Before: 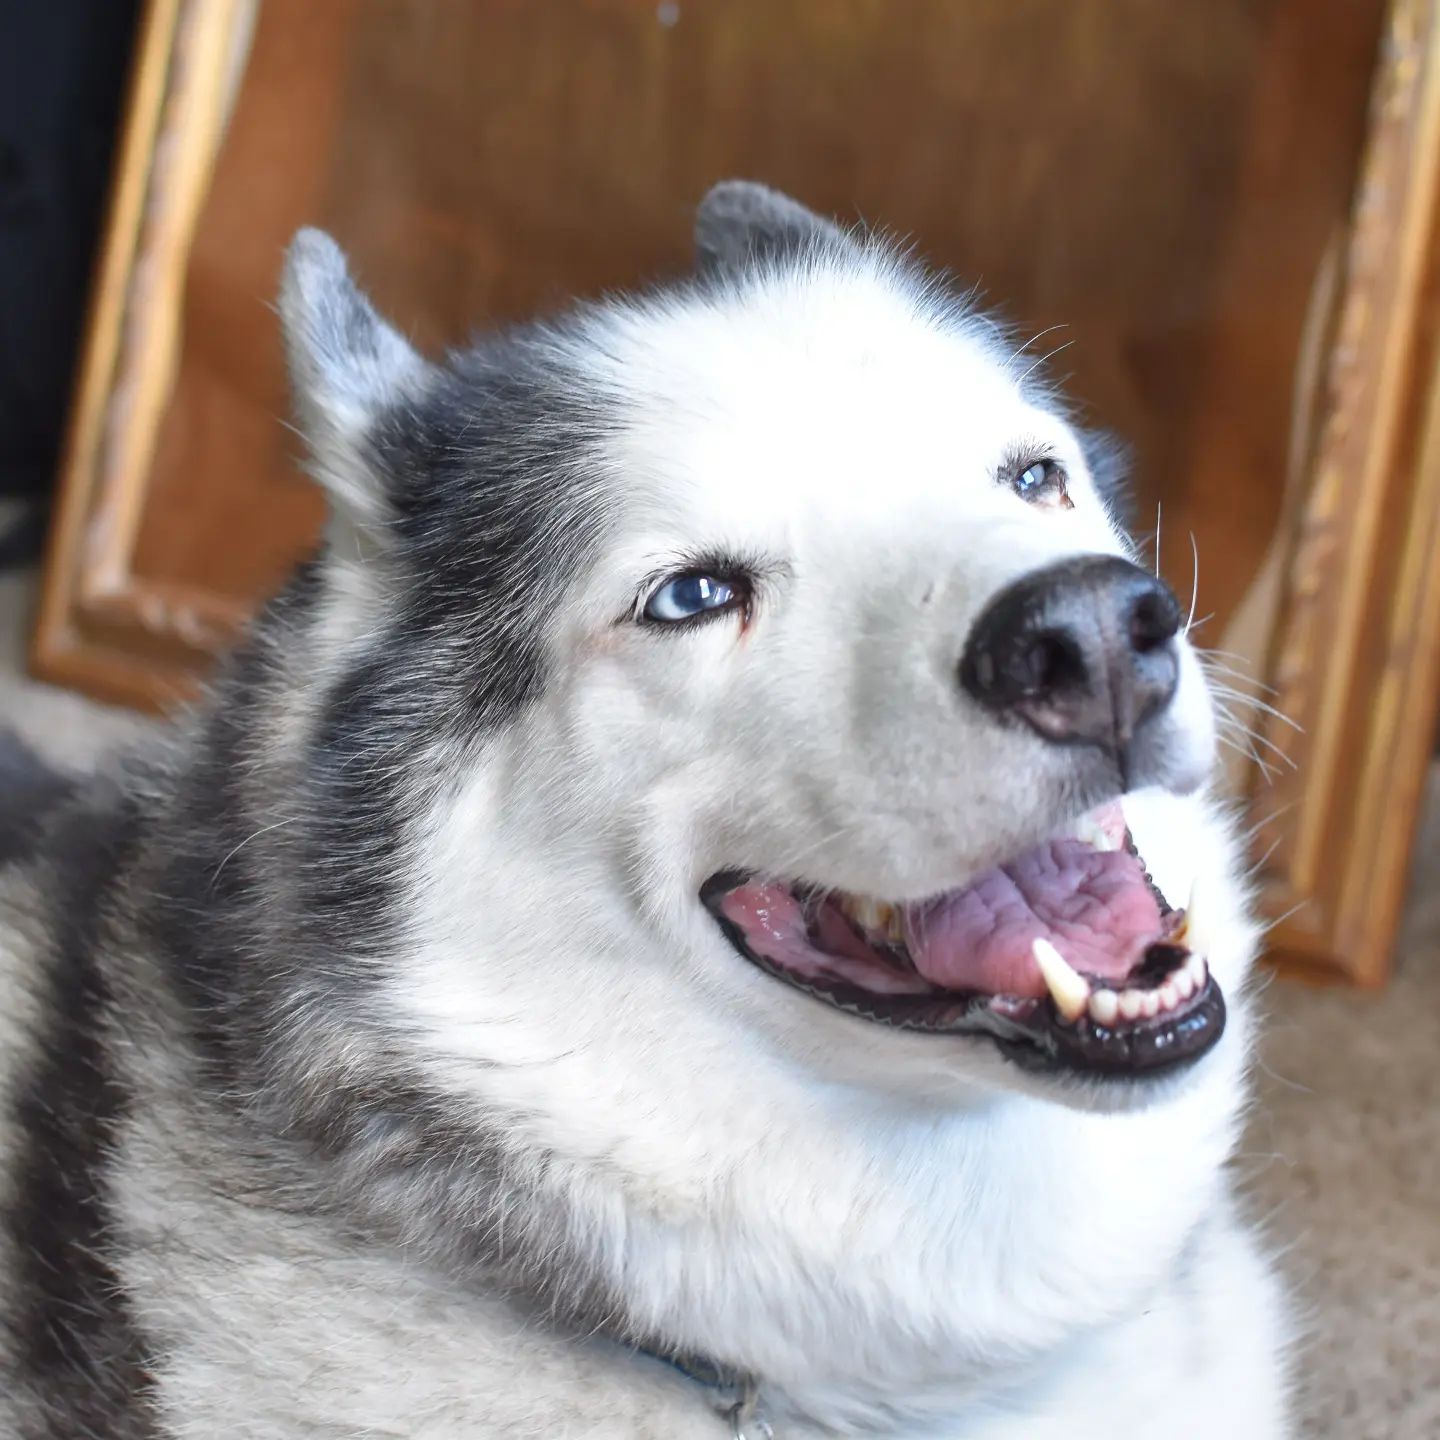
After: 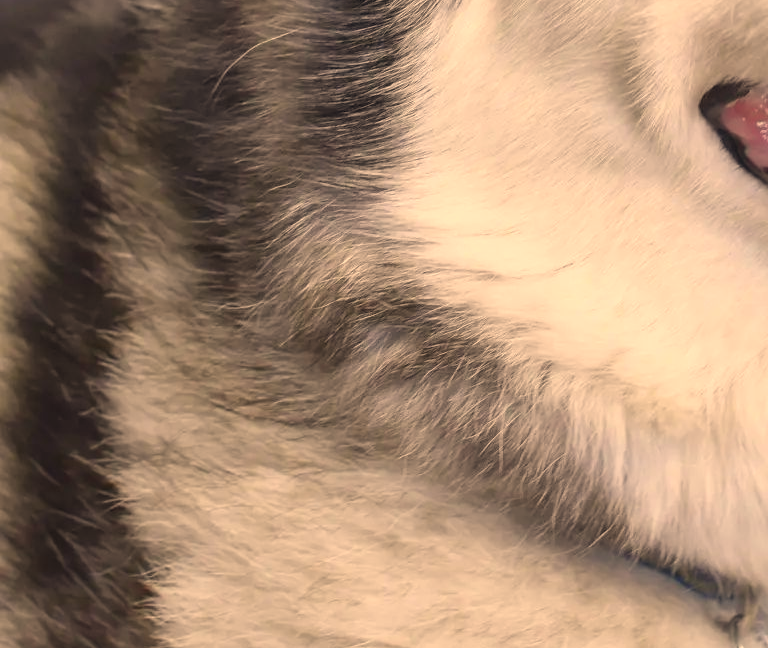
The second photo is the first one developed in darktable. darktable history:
exposure: exposure -0.116 EV, compensate exposure bias true, compensate highlight preservation false
crop and rotate: top 54.778%, right 46.61%, bottom 0.159%
color correction: highlights a* 15, highlights b* 31.55
